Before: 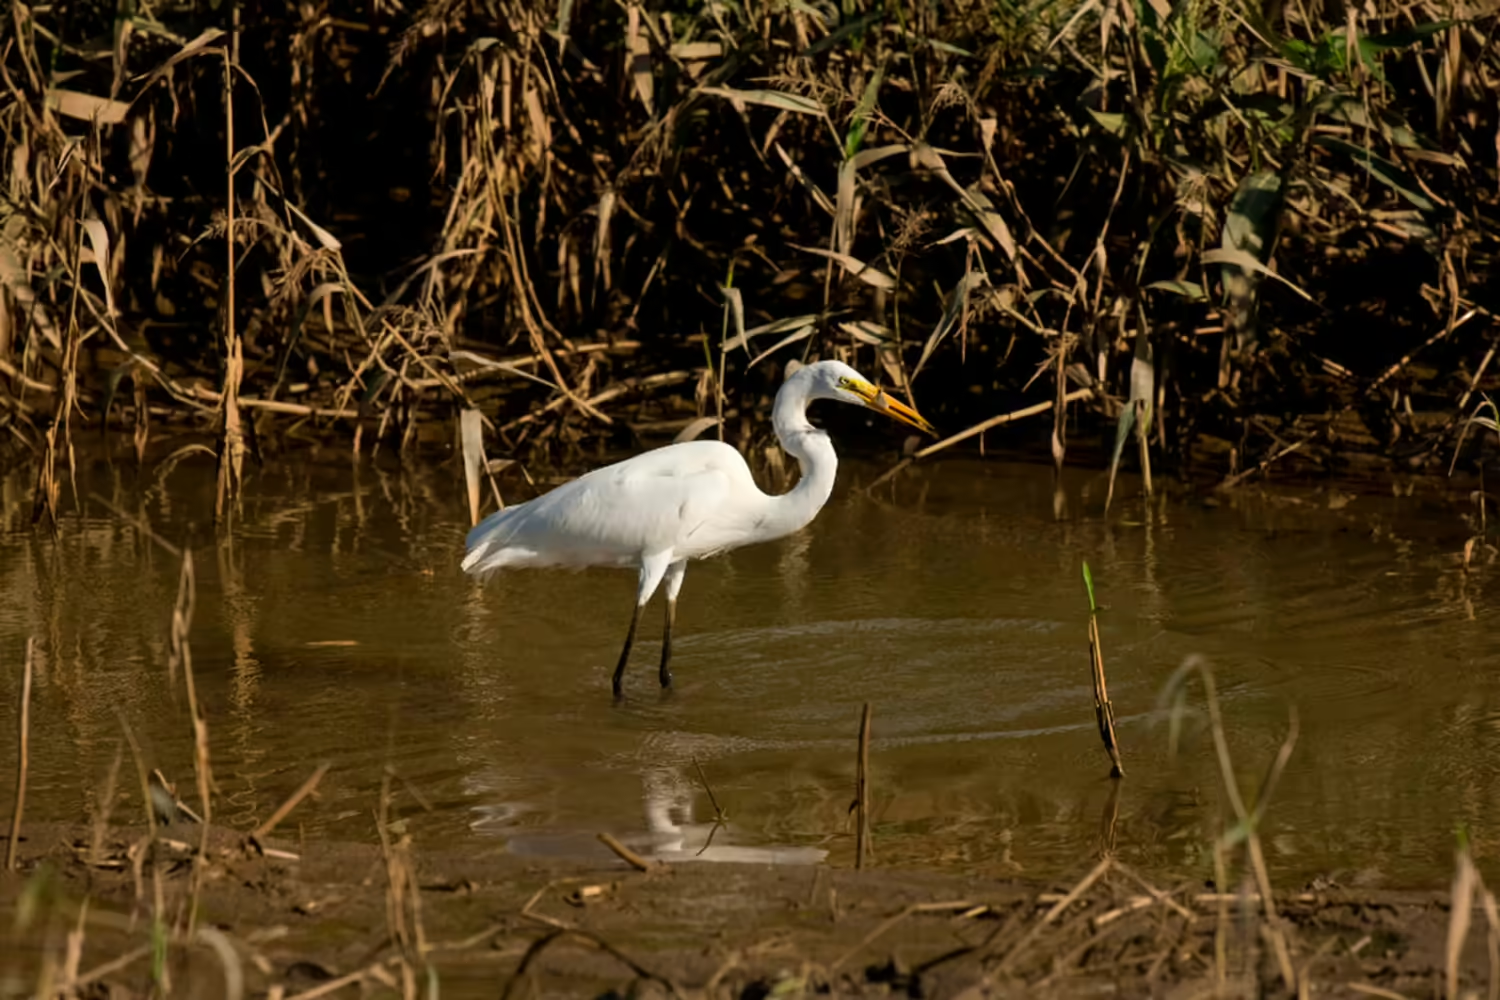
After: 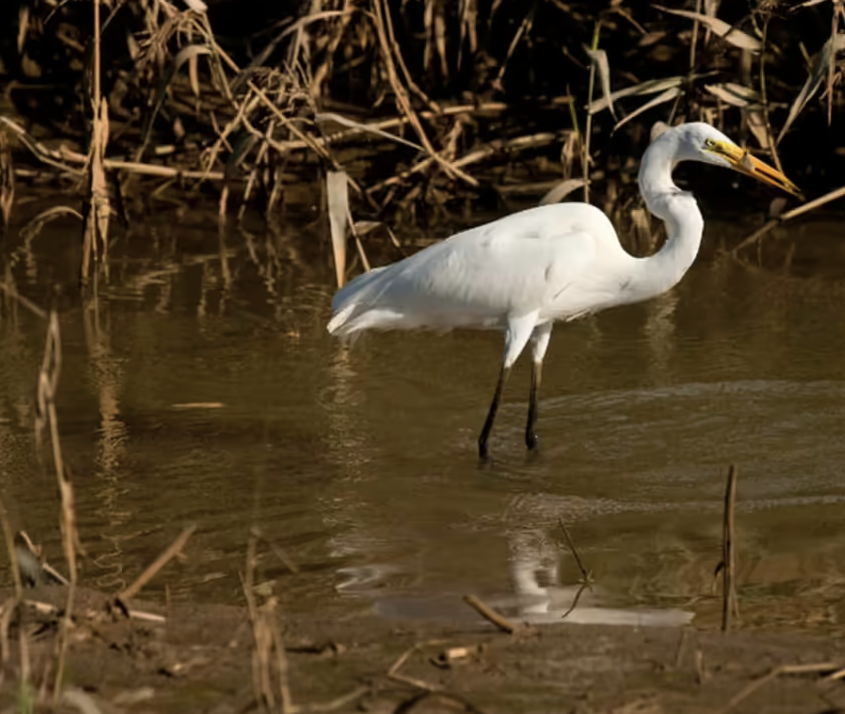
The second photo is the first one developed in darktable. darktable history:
crop: left 8.966%, top 23.852%, right 34.699%, bottom 4.703%
color correction: saturation 0.8
